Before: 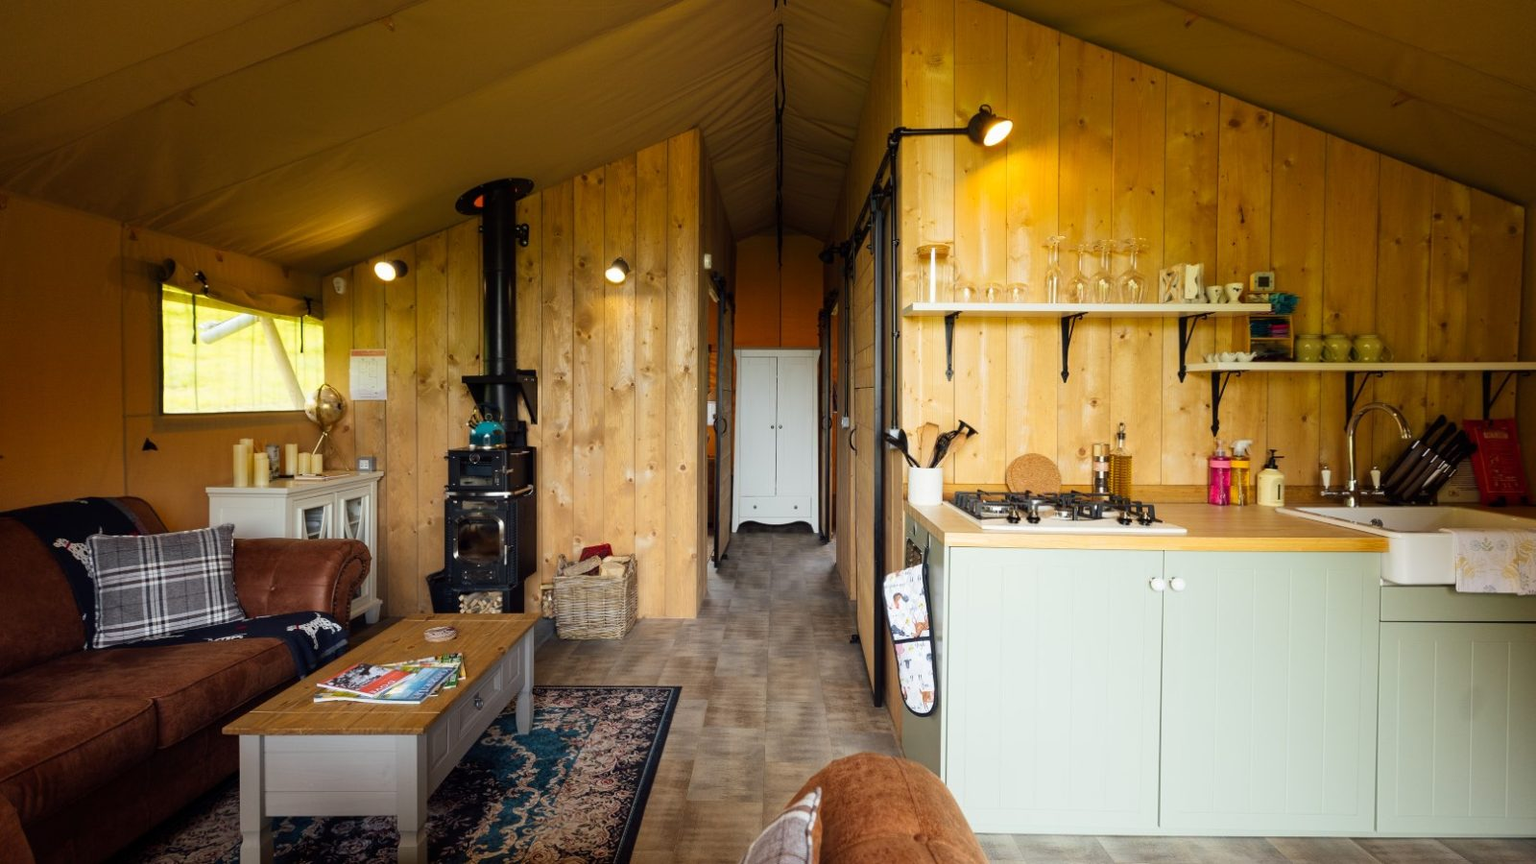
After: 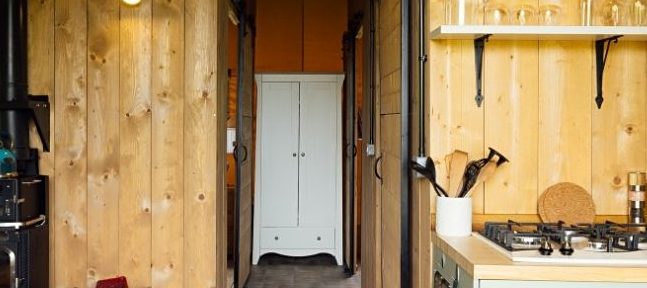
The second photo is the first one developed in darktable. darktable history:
crop: left 31.896%, top 32.283%, right 27.628%, bottom 35.702%
sharpen: amount 0.201
